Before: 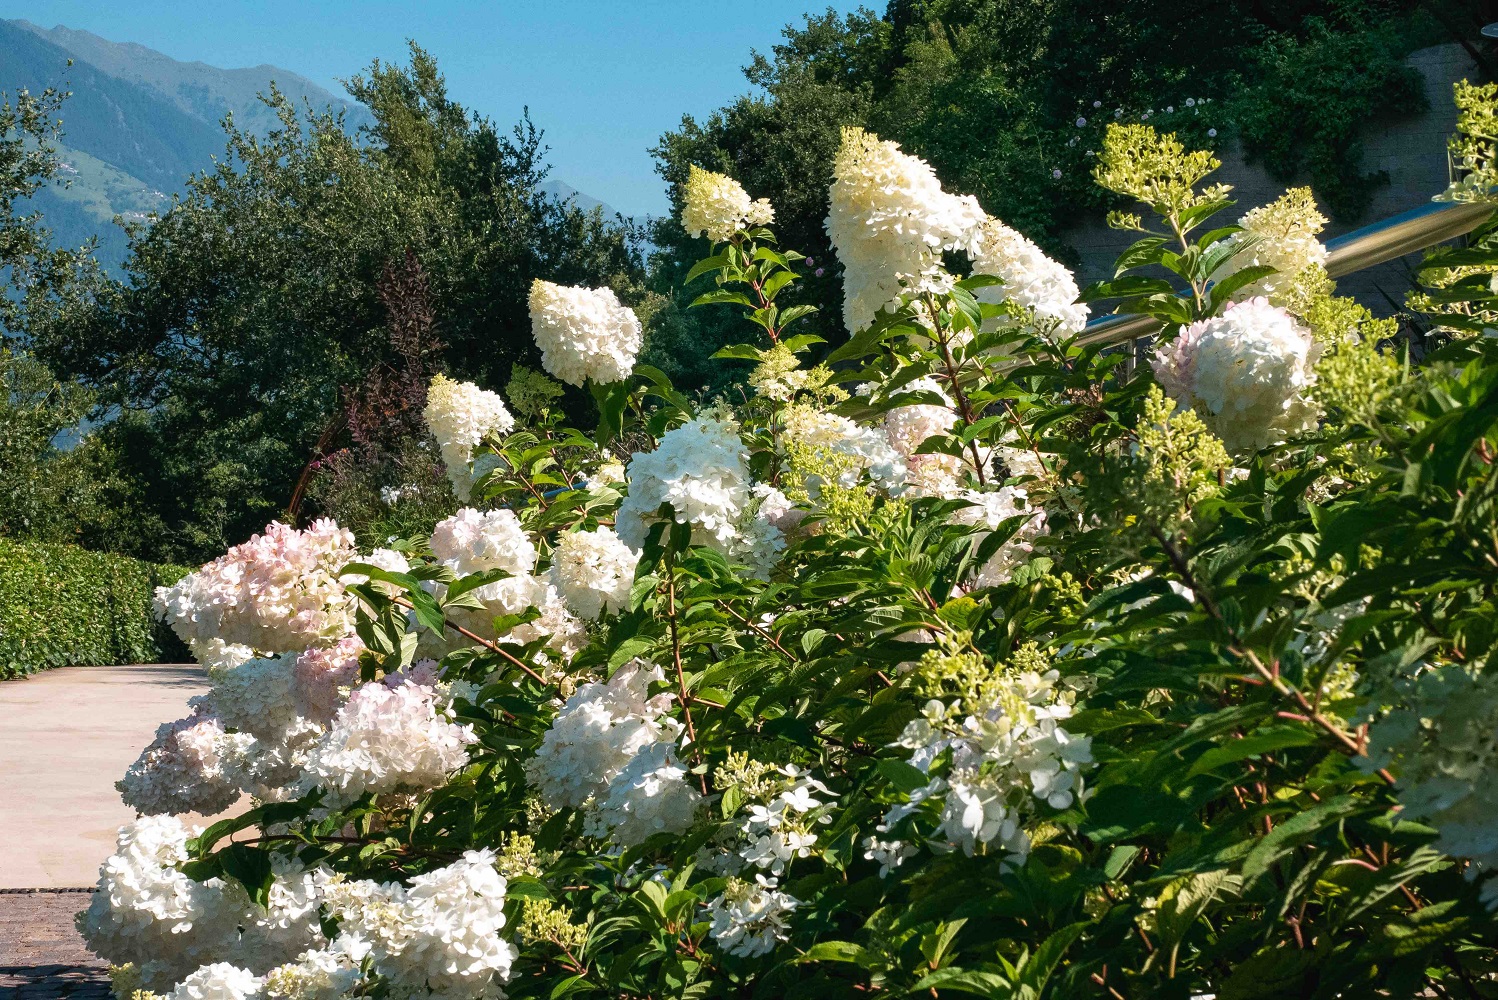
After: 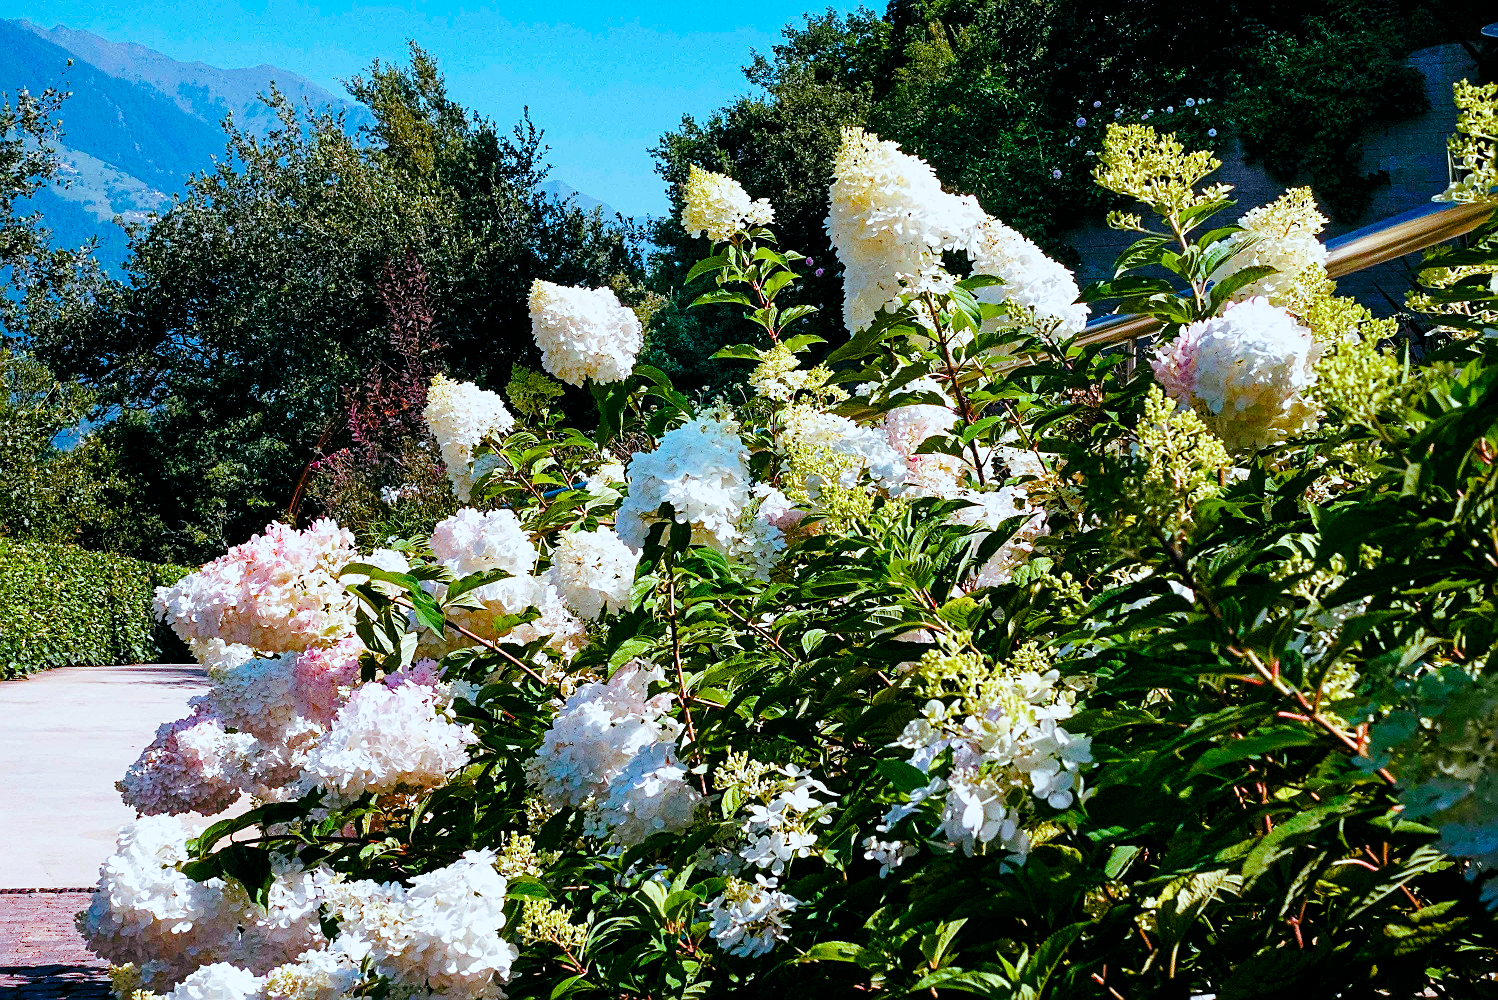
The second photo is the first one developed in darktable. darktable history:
base curve: curves: ch0 [(0, 0) (0.028, 0.03) (0.121, 0.232) (0.46, 0.748) (0.859, 0.968) (1, 1)], preserve colors none
white balance: red 1.188, blue 1.11
sharpen: on, module defaults
color balance rgb: shadows lift › luminance -7.7%, shadows lift › chroma 2.13%, shadows lift › hue 165.27°, power › luminance -7.77%, power › chroma 1.34%, power › hue 330.55°, highlights gain › luminance -33.33%, highlights gain › chroma 5.68%, highlights gain › hue 217.2°, global offset › luminance -0.33%, global offset › chroma 0.11%, global offset › hue 165.27°, perceptual saturation grading › global saturation 27.72%, perceptual saturation grading › highlights -25%, perceptual saturation grading › mid-tones 25%, perceptual saturation grading › shadows 50%
